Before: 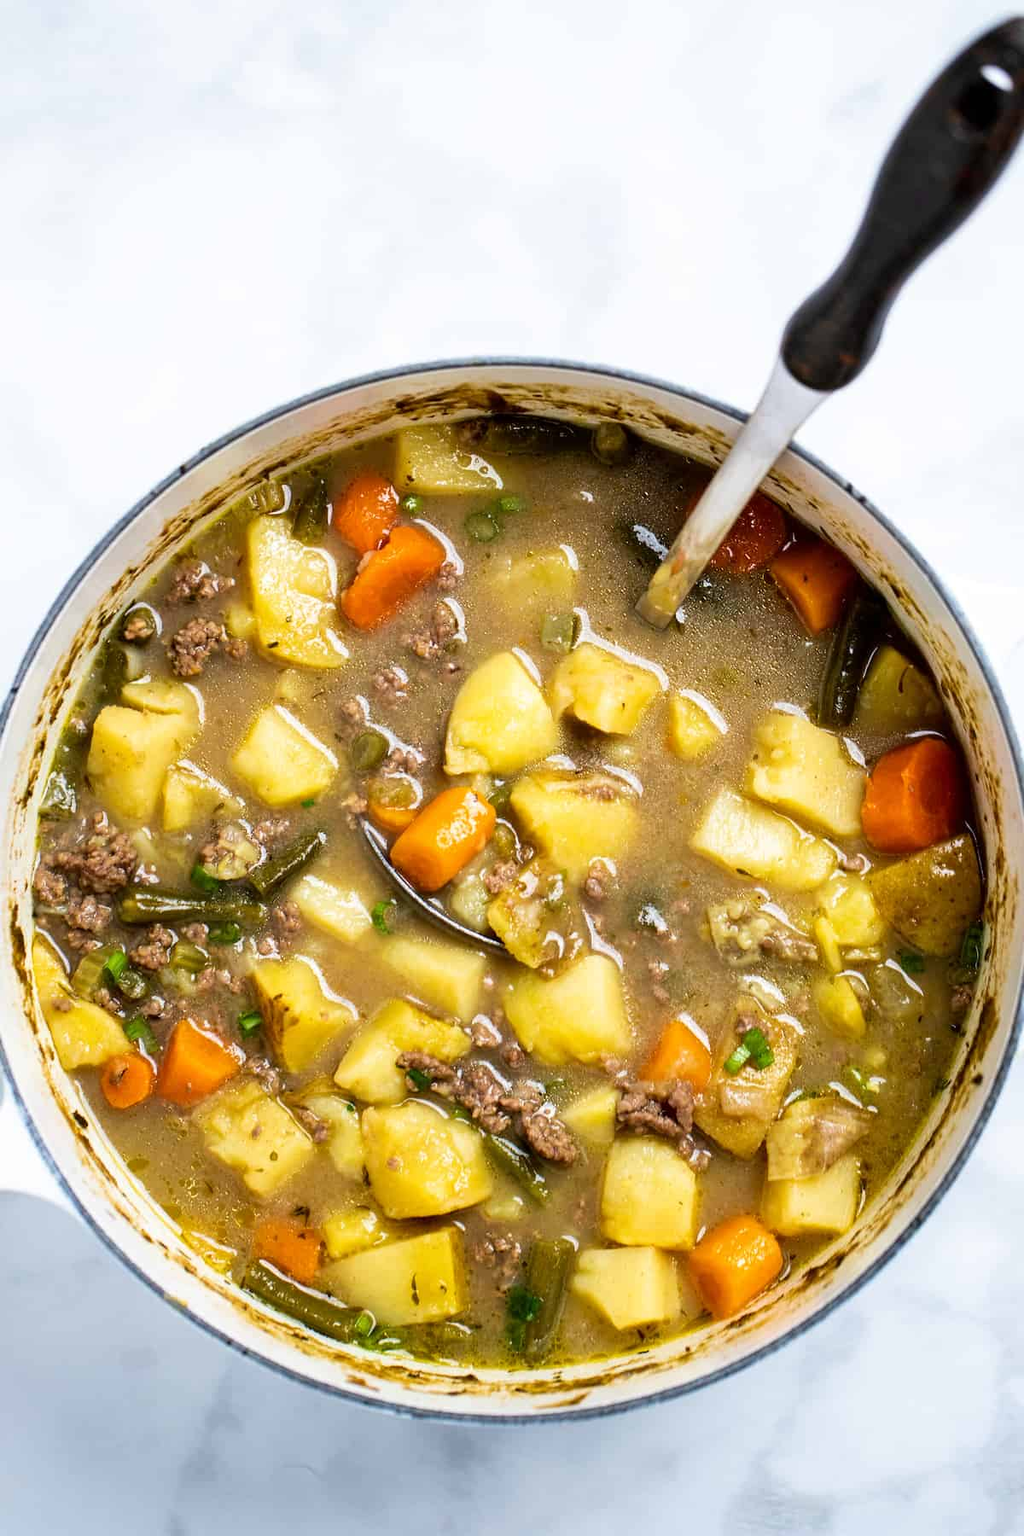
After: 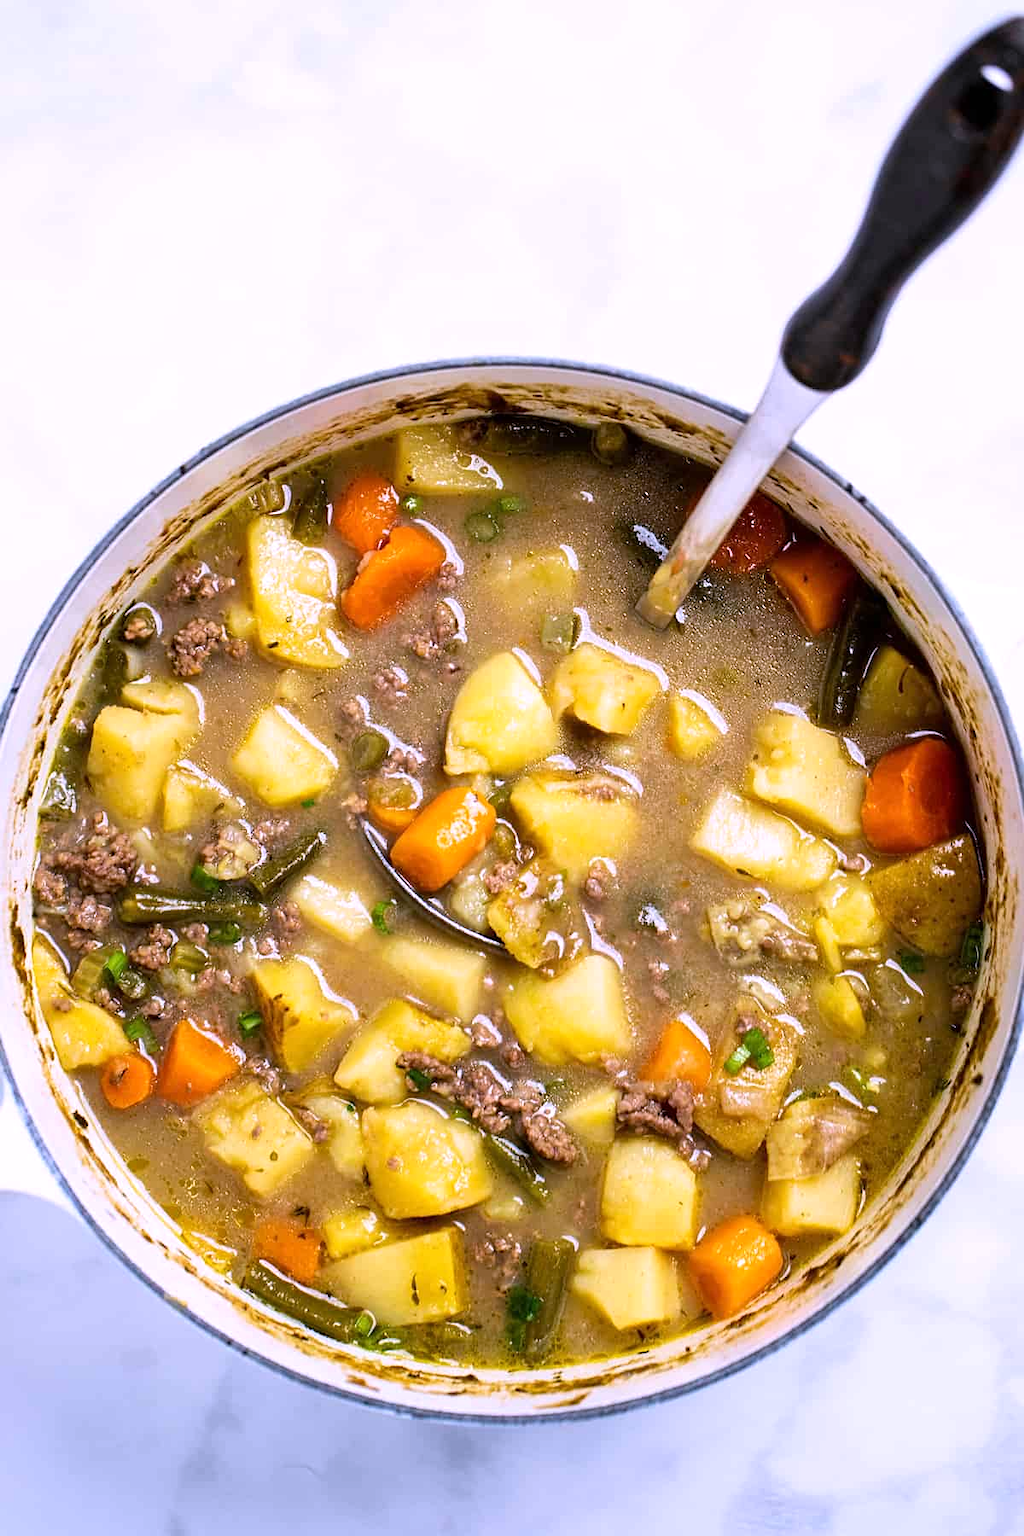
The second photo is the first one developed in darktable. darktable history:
white balance: red 1.042, blue 1.17
sharpen: amount 0.2
